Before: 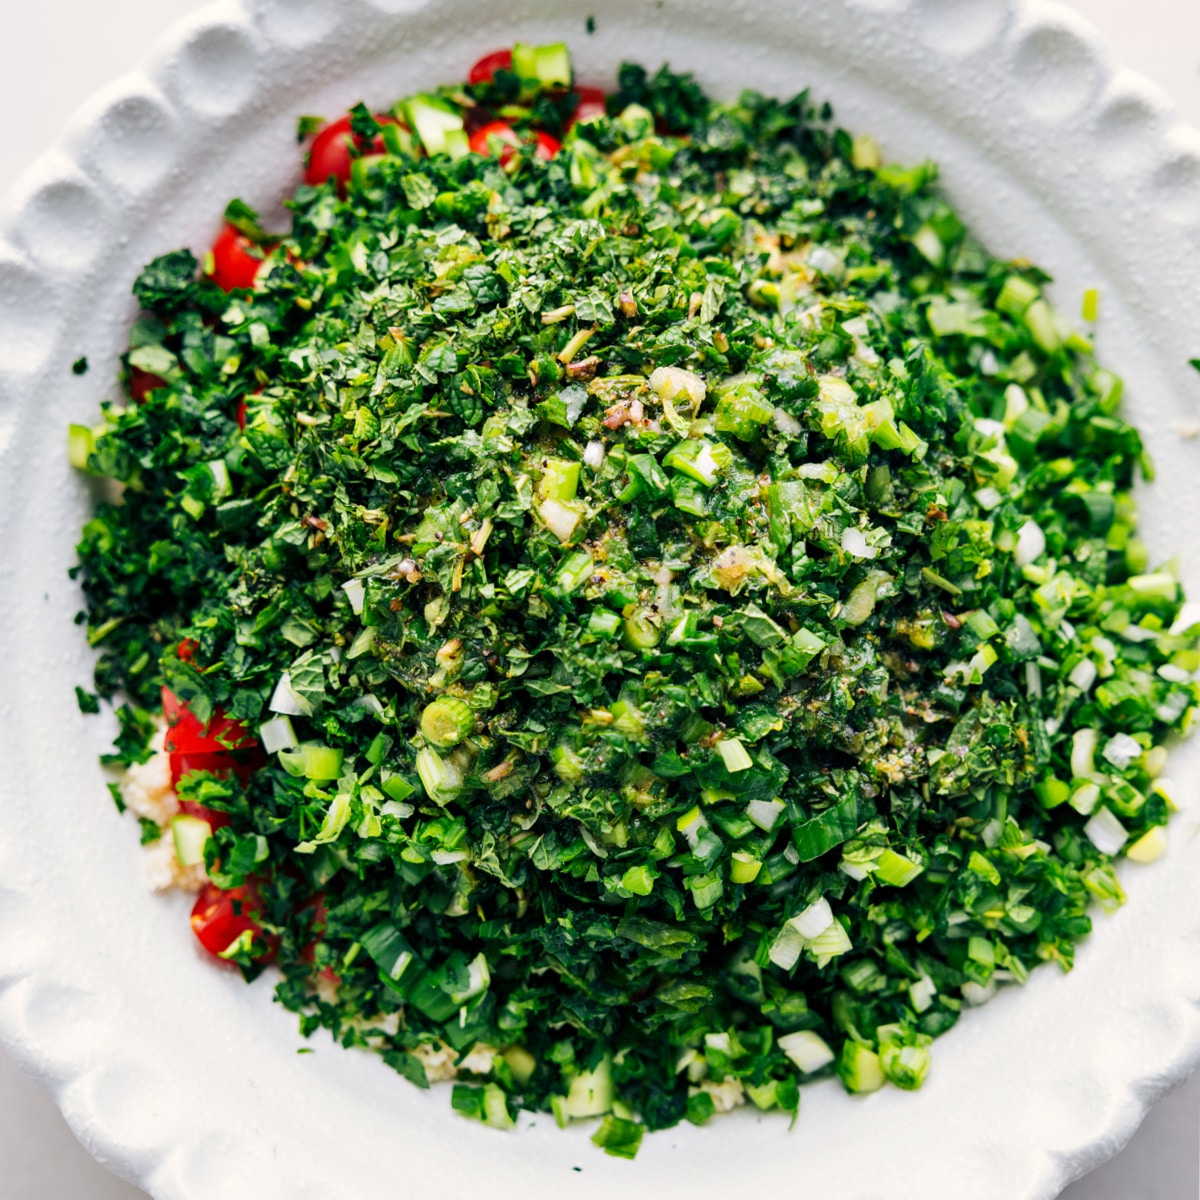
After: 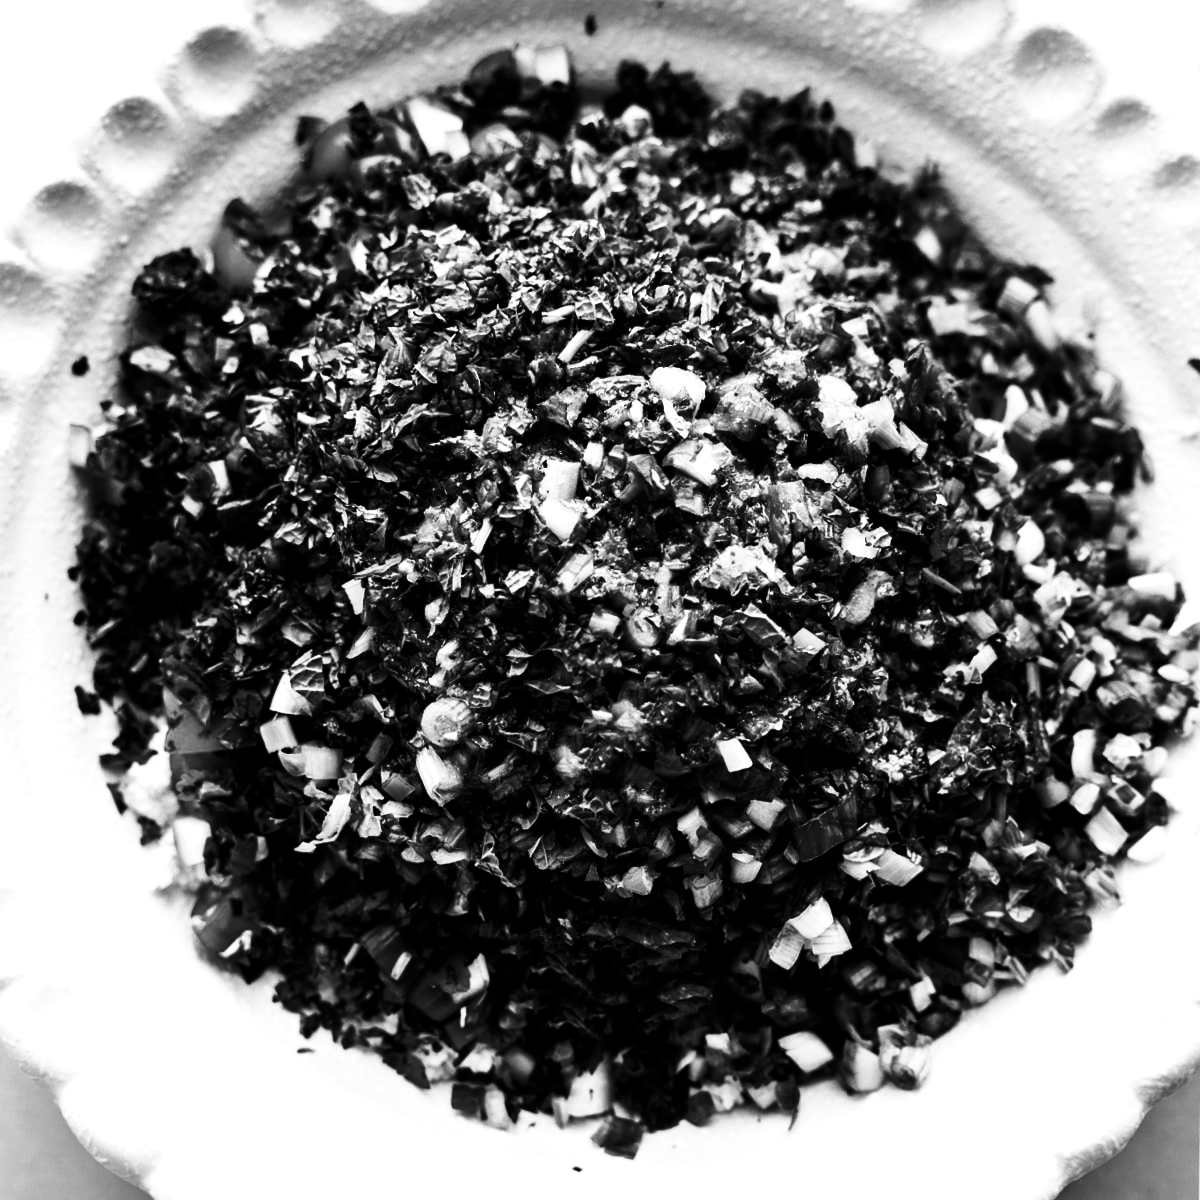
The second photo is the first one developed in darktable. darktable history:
tone curve: curves: ch0 [(0, 0) (0.004, 0.001) (0.133, 0.078) (0.325, 0.241) (0.832, 0.917) (1, 1)], color space Lab, linked channels, preserve colors none
contrast brightness saturation: brightness -0.52
white balance: red 1.467, blue 0.684
monochrome: a 32, b 64, size 2.3
